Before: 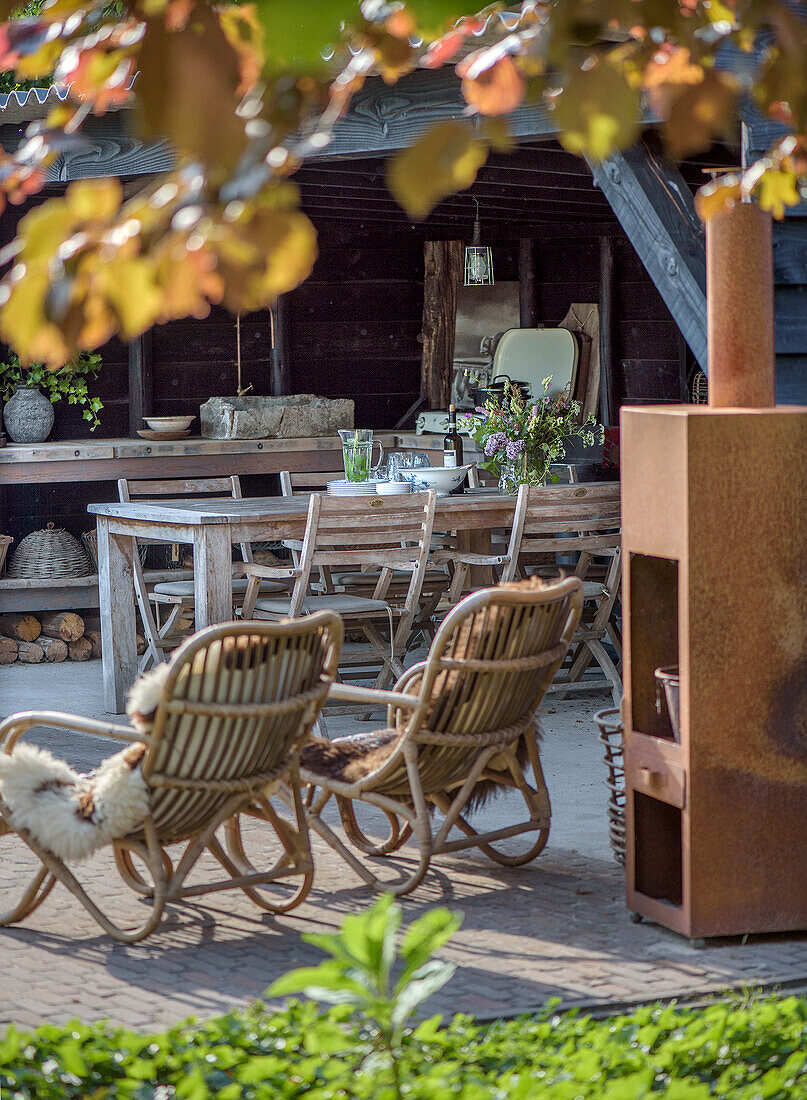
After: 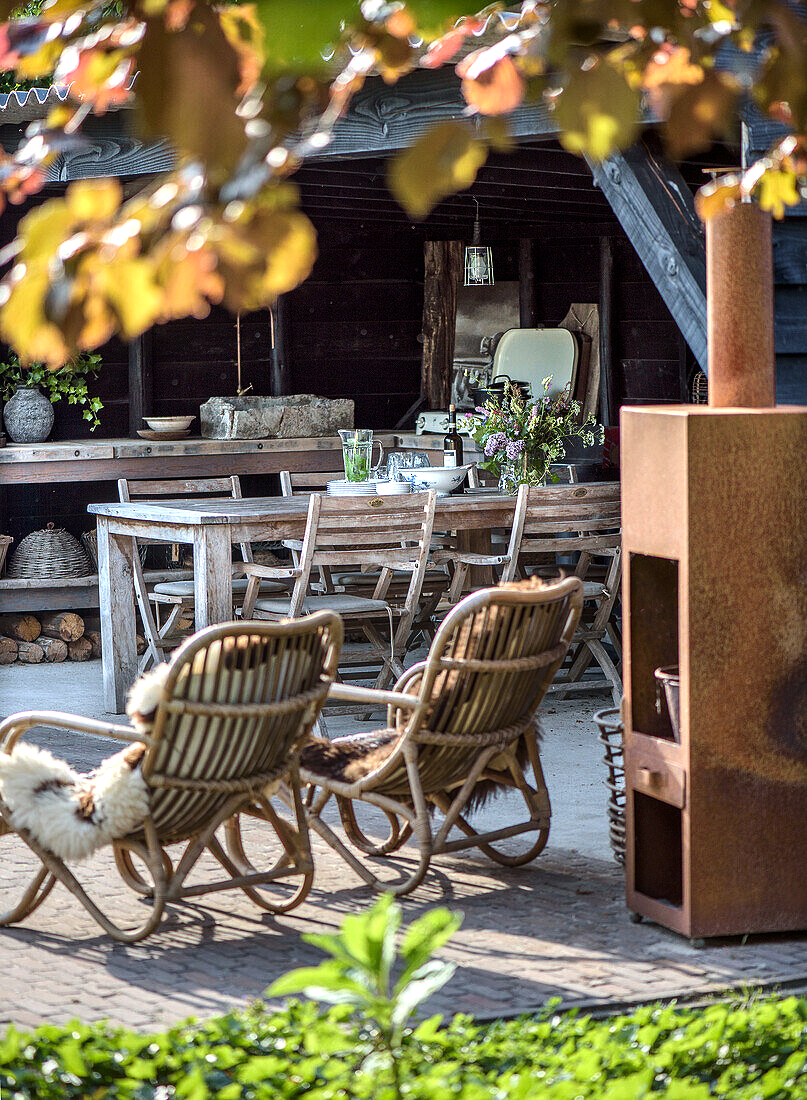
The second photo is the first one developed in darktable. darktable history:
tone equalizer: -8 EV -0.741 EV, -7 EV -0.679 EV, -6 EV -0.617 EV, -5 EV -0.388 EV, -3 EV 0.381 EV, -2 EV 0.6 EV, -1 EV 0.685 EV, +0 EV 0.761 EV, edges refinement/feathering 500, mask exposure compensation -1.57 EV, preserve details no
